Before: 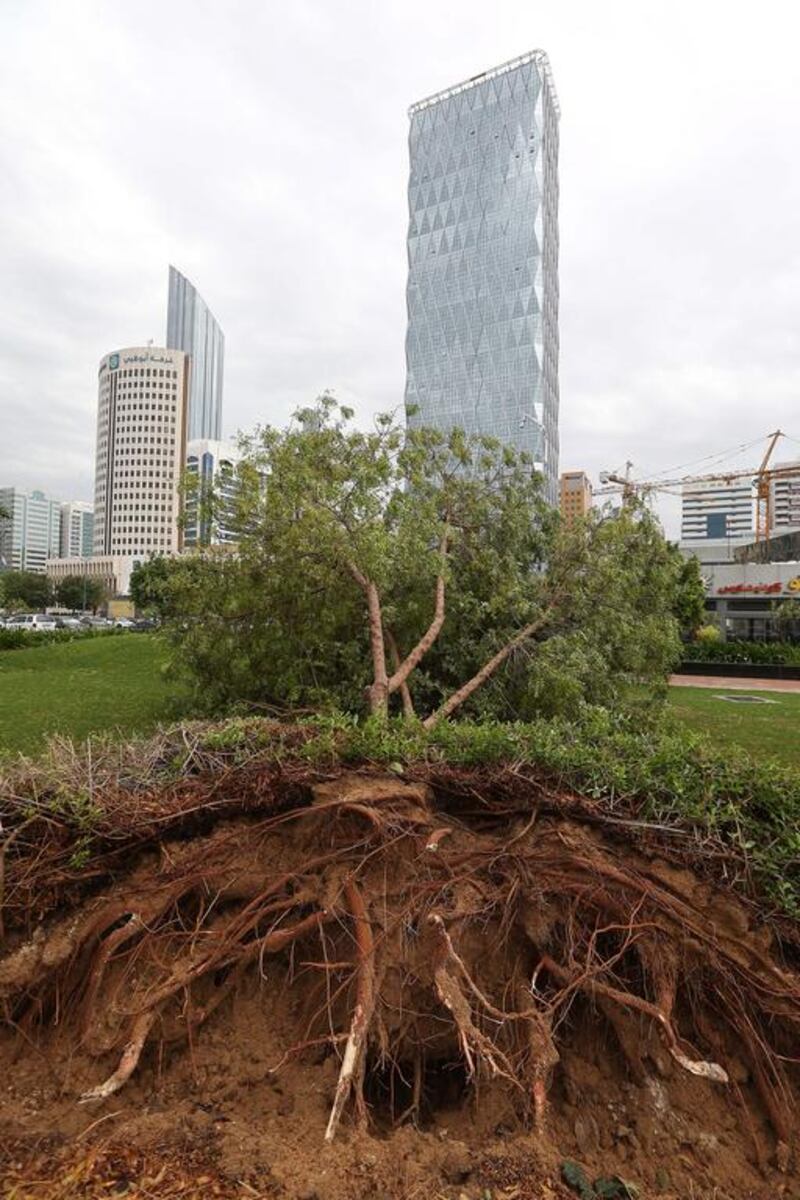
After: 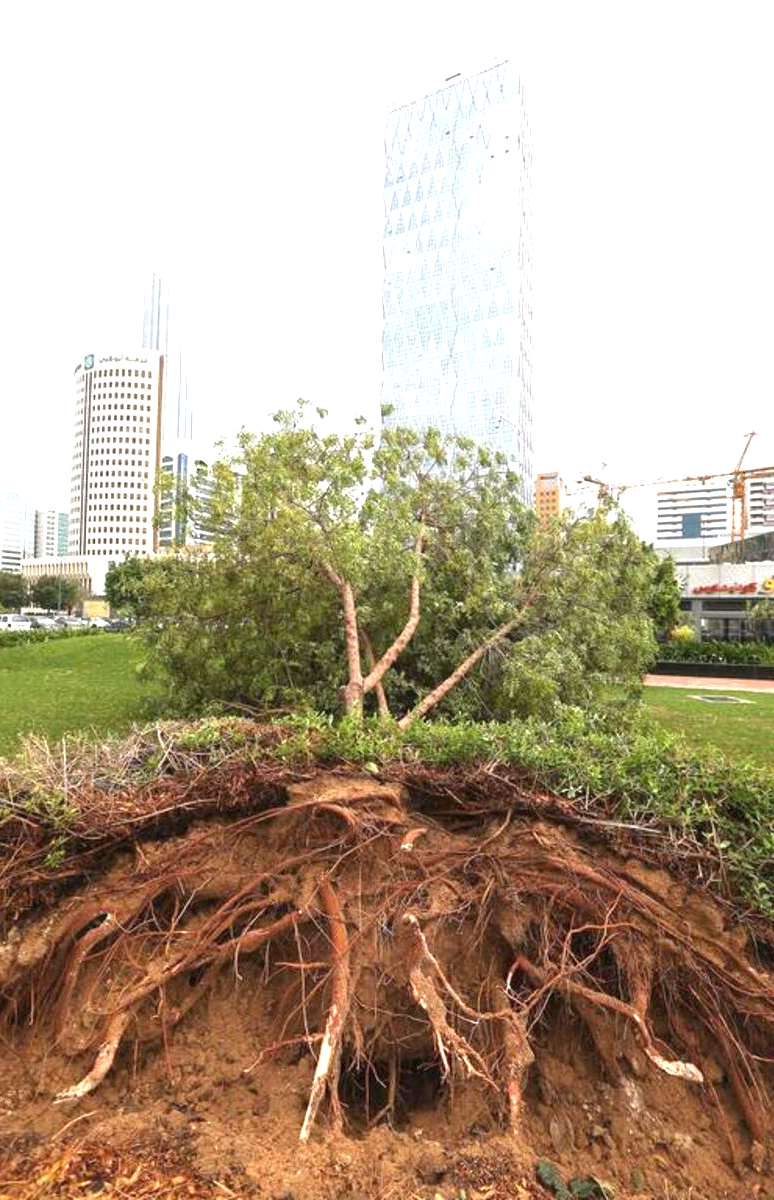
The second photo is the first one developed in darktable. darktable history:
shadows and highlights: shadows 24.8, highlights -24.97
crop and rotate: left 3.224%
exposure: black level correction 0, exposure 1.375 EV, compensate exposure bias true, compensate highlight preservation false
